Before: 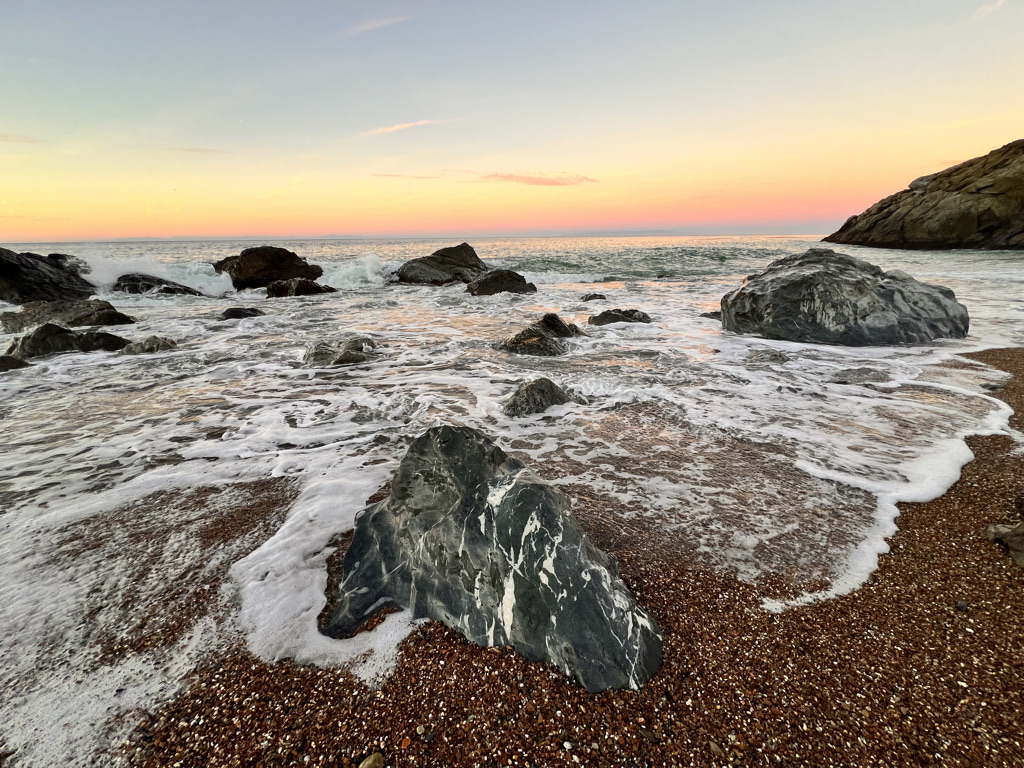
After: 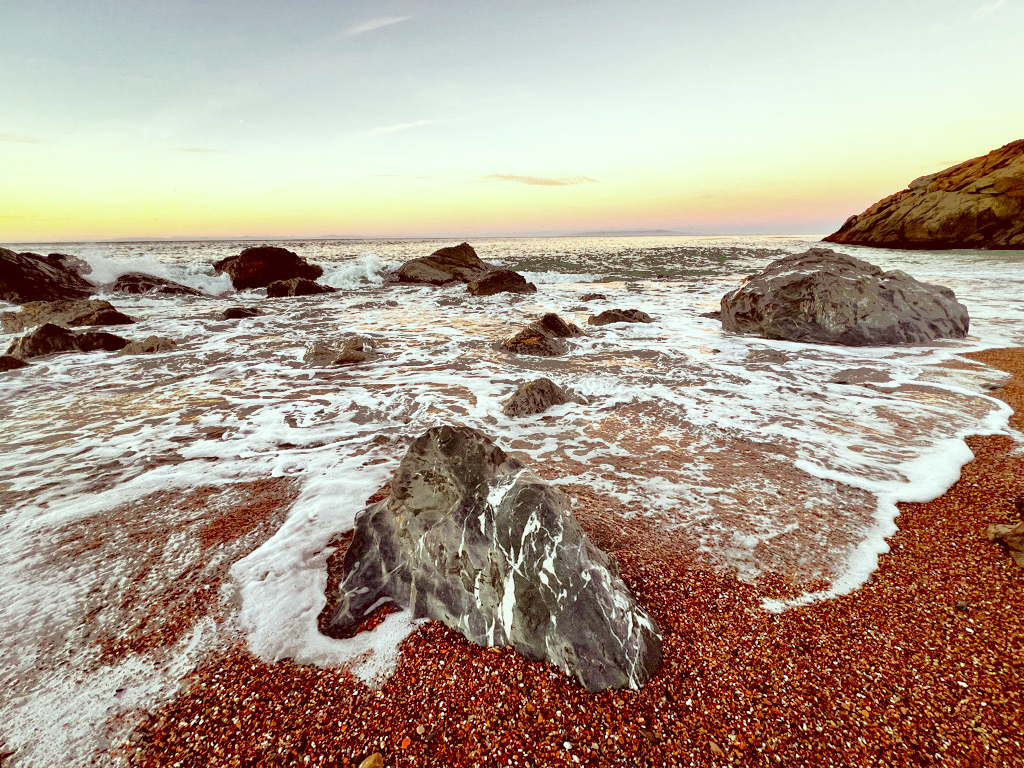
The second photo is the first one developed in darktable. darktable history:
local contrast: mode bilateral grid, contrast 20, coarseness 50, detail 120%, midtone range 0.2
base curve: curves: ch0 [(0, 0) (0.012, 0.01) (0.073, 0.168) (0.31, 0.711) (0.645, 0.957) (1, 1)], preserve colors none
color correction: highlights a* -7.11, highlights b* -0.156, shadows a* 20.24, shadows b* 11.12
shadows and highlights: shadows 38.96, highlights -75
